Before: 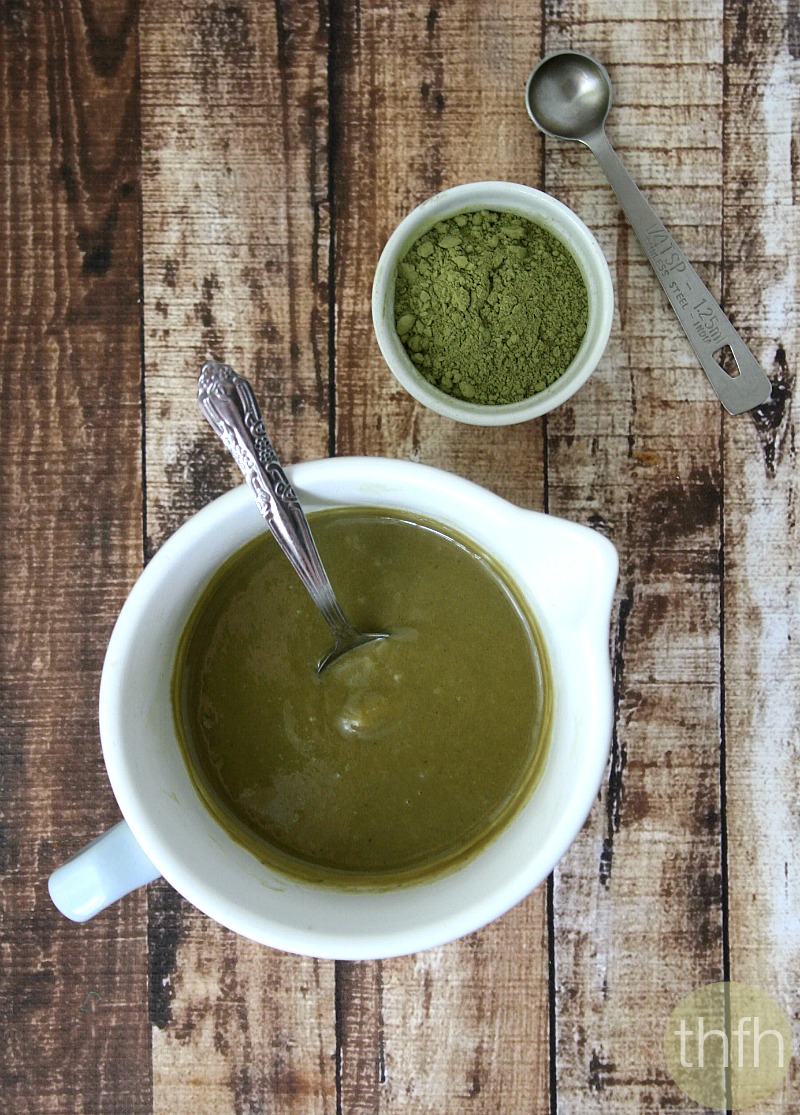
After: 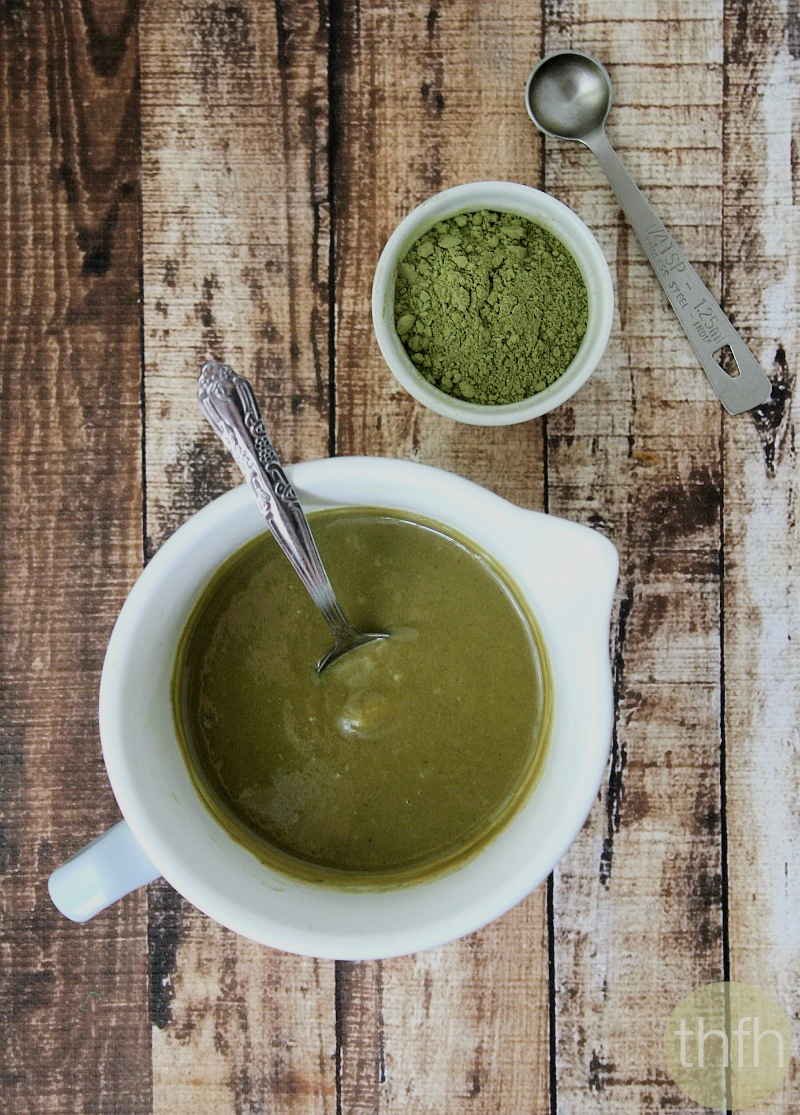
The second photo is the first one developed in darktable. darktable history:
exposure: exposure 0.295 EV, compensate exposure bias true, compensate highlight preservation false
filmic rgb: black relative exposure -7.65 EV, white relative exposure 4.56 EV, hardness 3.61
